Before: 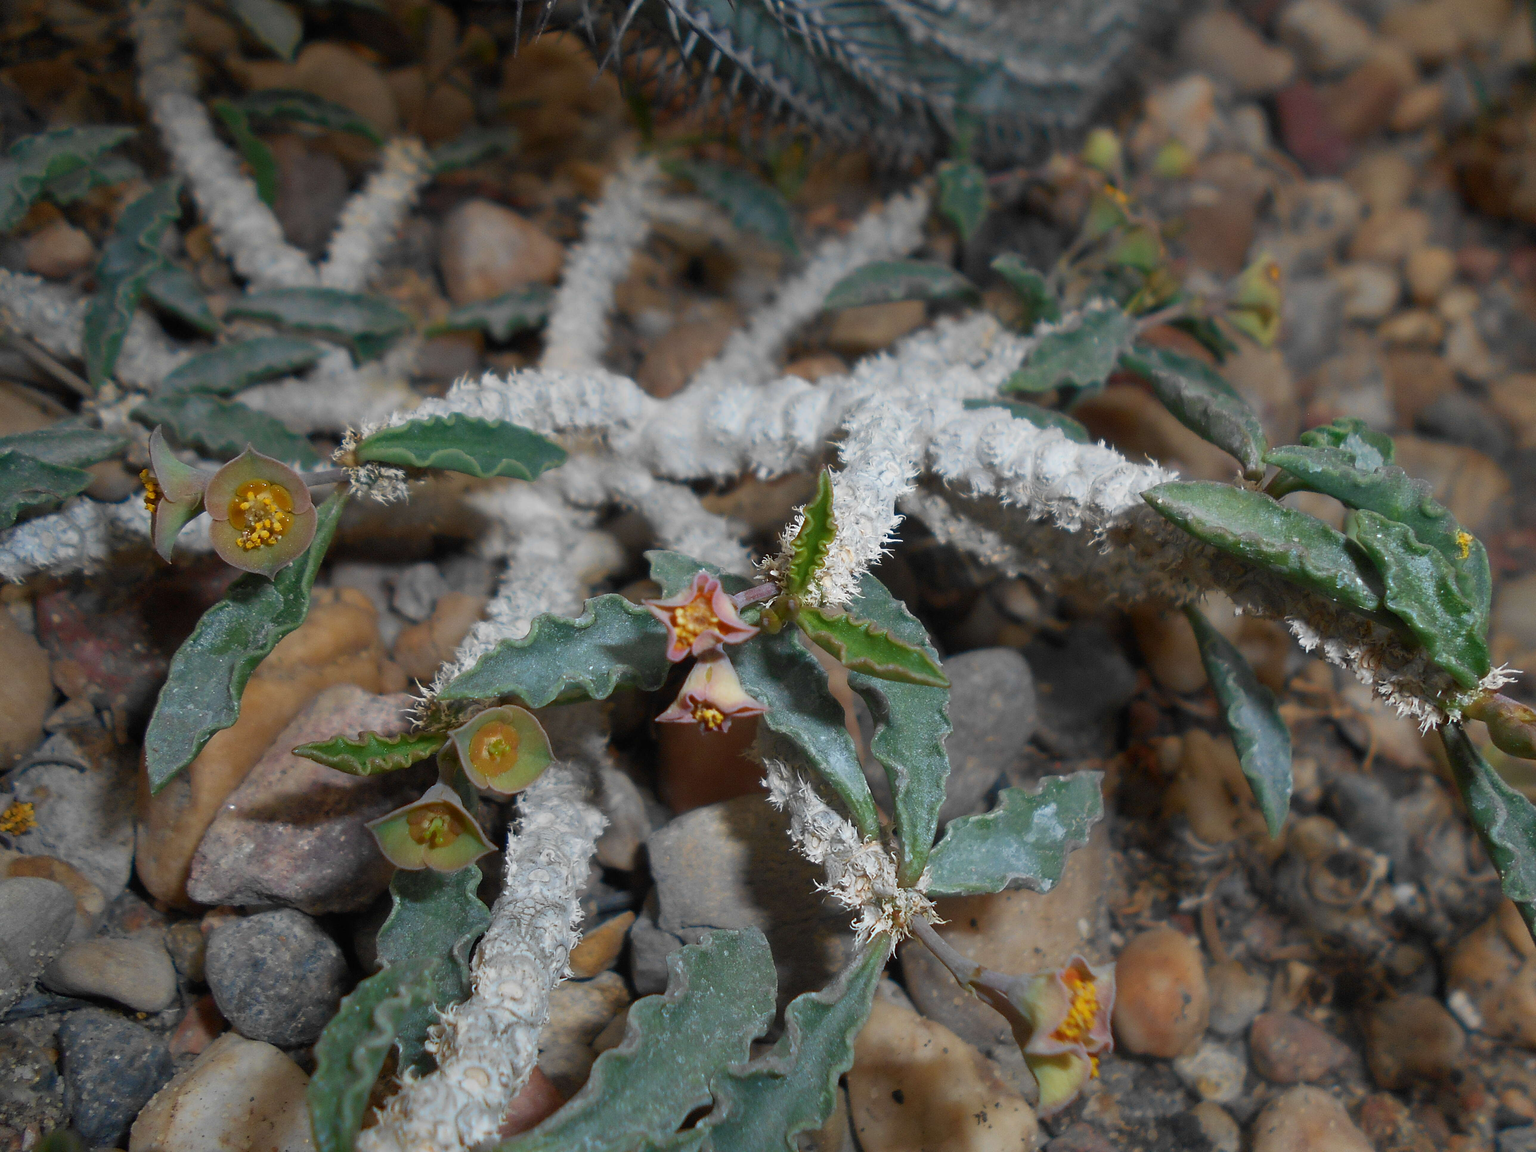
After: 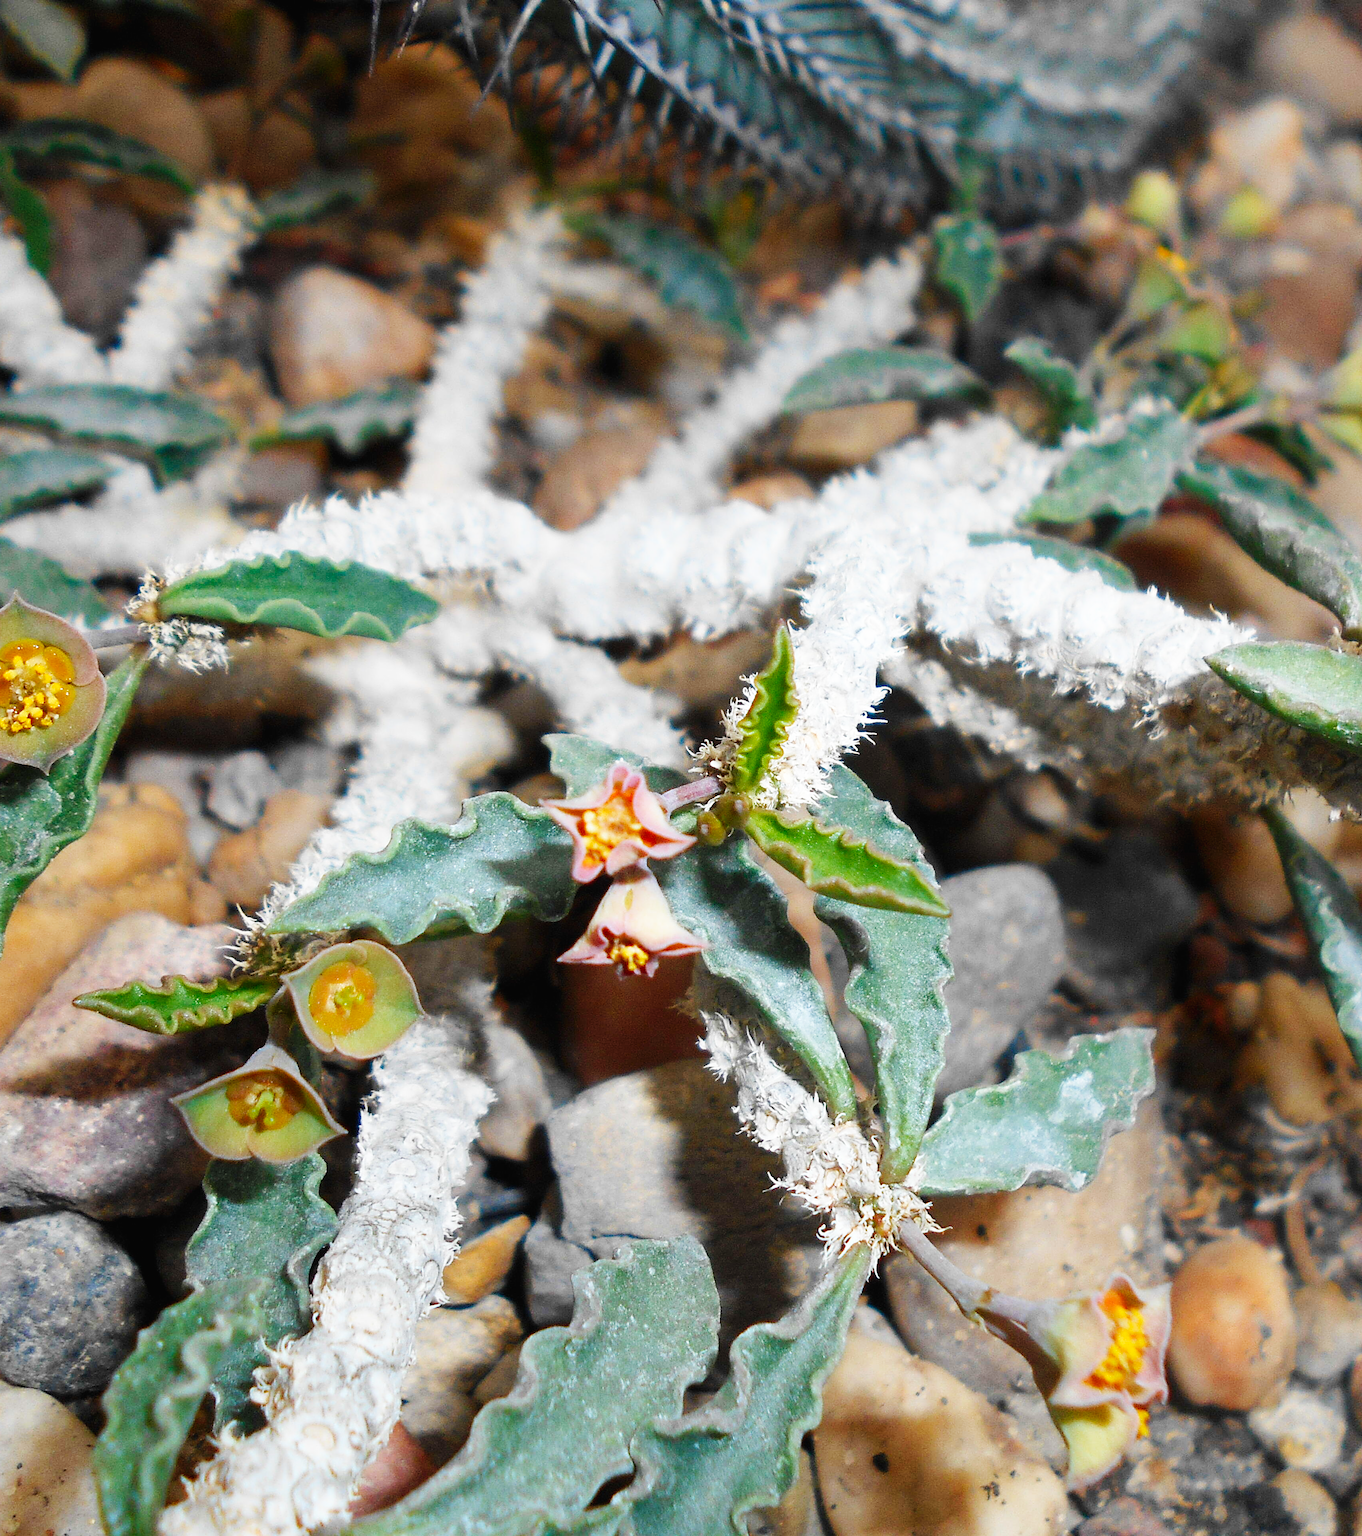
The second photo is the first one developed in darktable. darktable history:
base curve: curves: ch0 [(0, 0.003) (0.001, 0.002) (0.006, 0.004) (0.02, 0.022) (0.048, 0.086) (0.094, 0.234) (0.162, 0.431) (0.258, 0.629) (0.385, 0.8) (0.548, 0.918) (0.751, 0.988) (1, 1)], preserve colors none
crop and rotate: left 15.484%, right 17.988%
